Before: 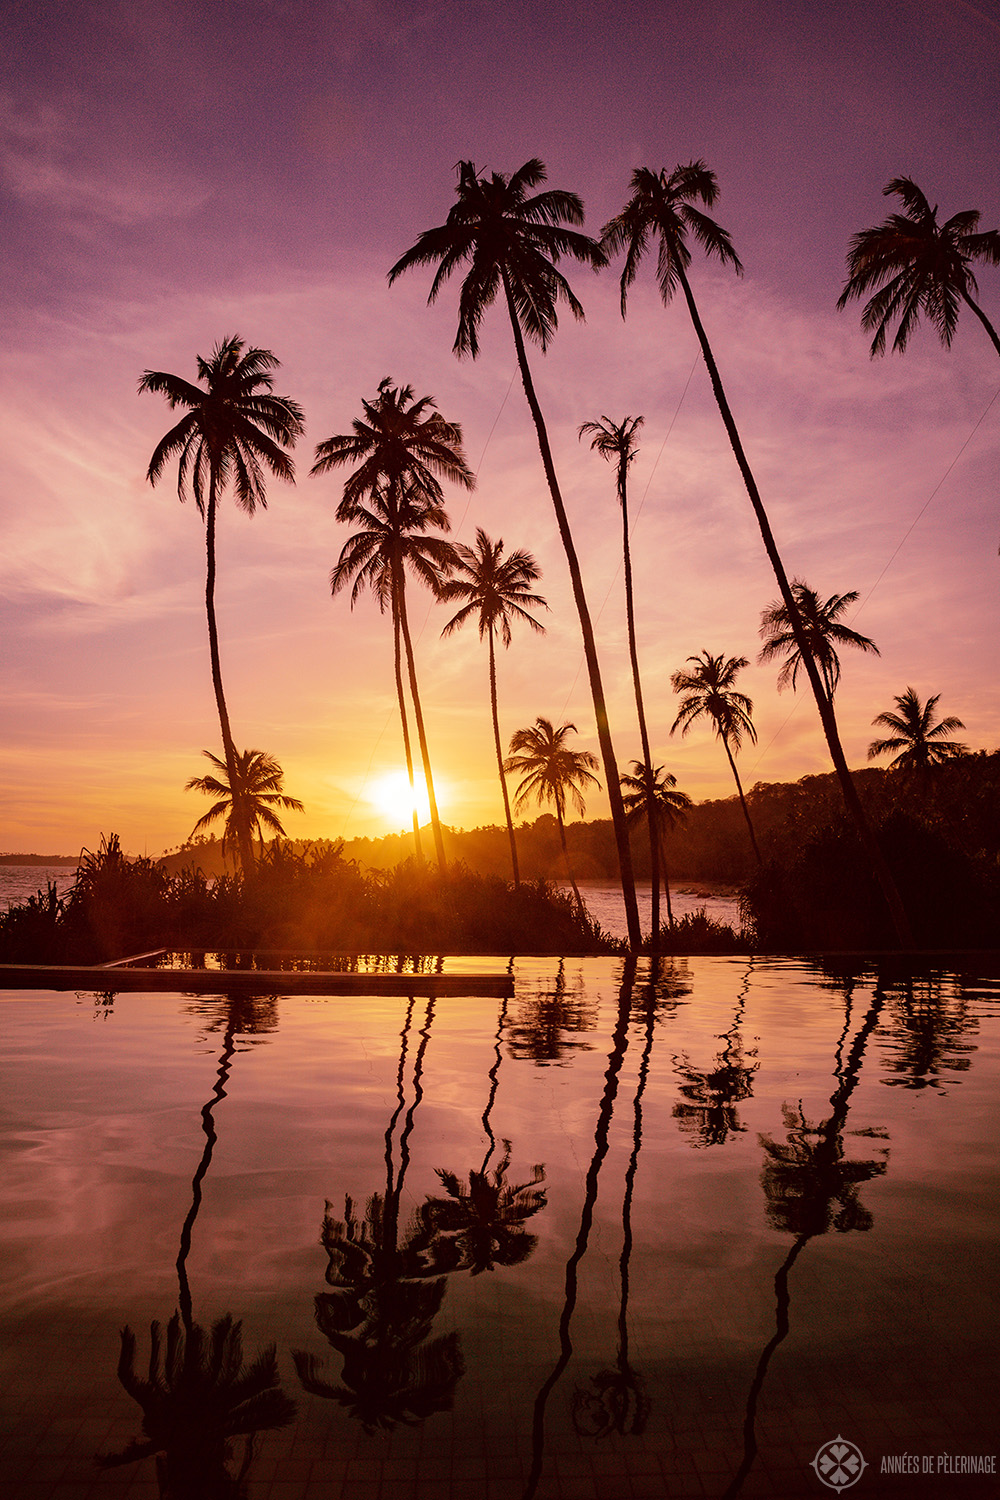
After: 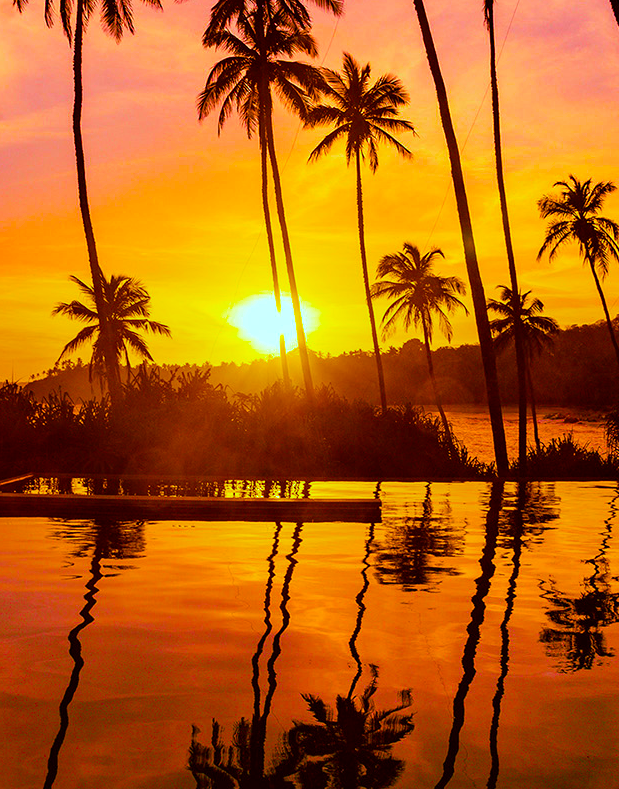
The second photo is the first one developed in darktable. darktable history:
crop: left 13.346%, top 31.695%, right 24.749%, bottom 15.68%
color balance rgb: highlights gain › chroma 4.089%, highlights gain › hue 201.36°, shadows fall-off 100.568%, linear chroma grading › shadows 17.613%, linear chroma grading › highlights 62.173%, linear chroma grading › global chroma 49.944%, perceptual saturation grading › global saturation 31.235%, mask middle-gray fulcrum 23.122%, global vibrance 20%
